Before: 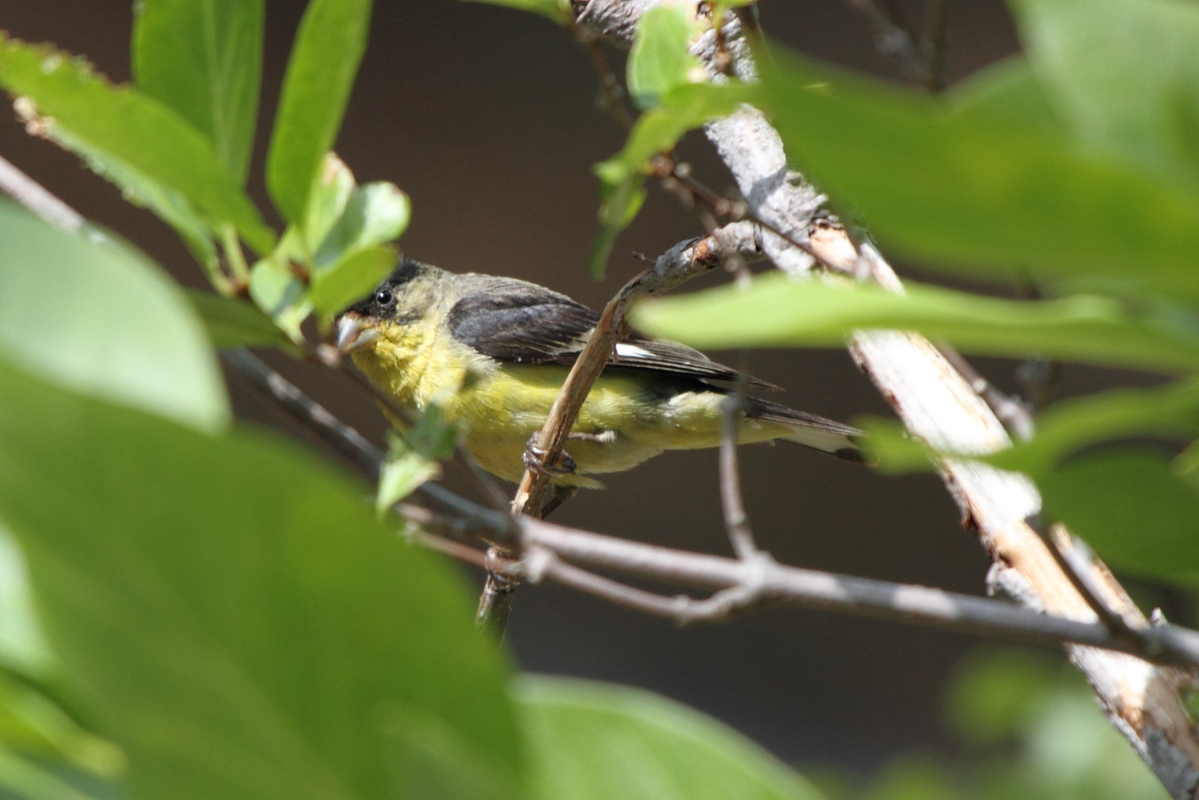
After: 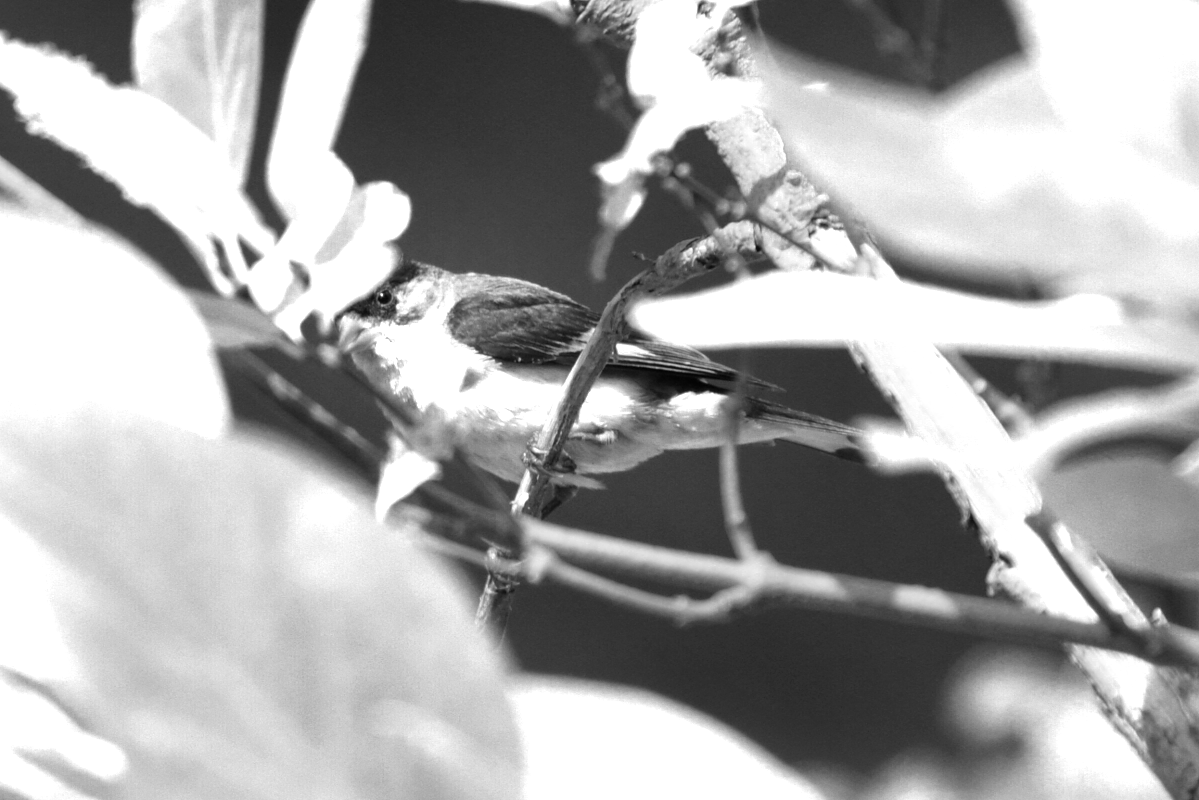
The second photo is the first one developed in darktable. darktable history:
color zones: curves: ch0 [(0, 0.554) (0.146, 0.662) (0.293, 0.86) (0.503, 0.774) (0.637, 0.106) (0.74, 0.072) (0.866, 0.488) (0.998, 0.569)]; ch1 [(0, 0) (0.143, 0) (0.286, 0) (0.429, 0) (0.571, 0) (0.714, 0) (0.857, 0)]
